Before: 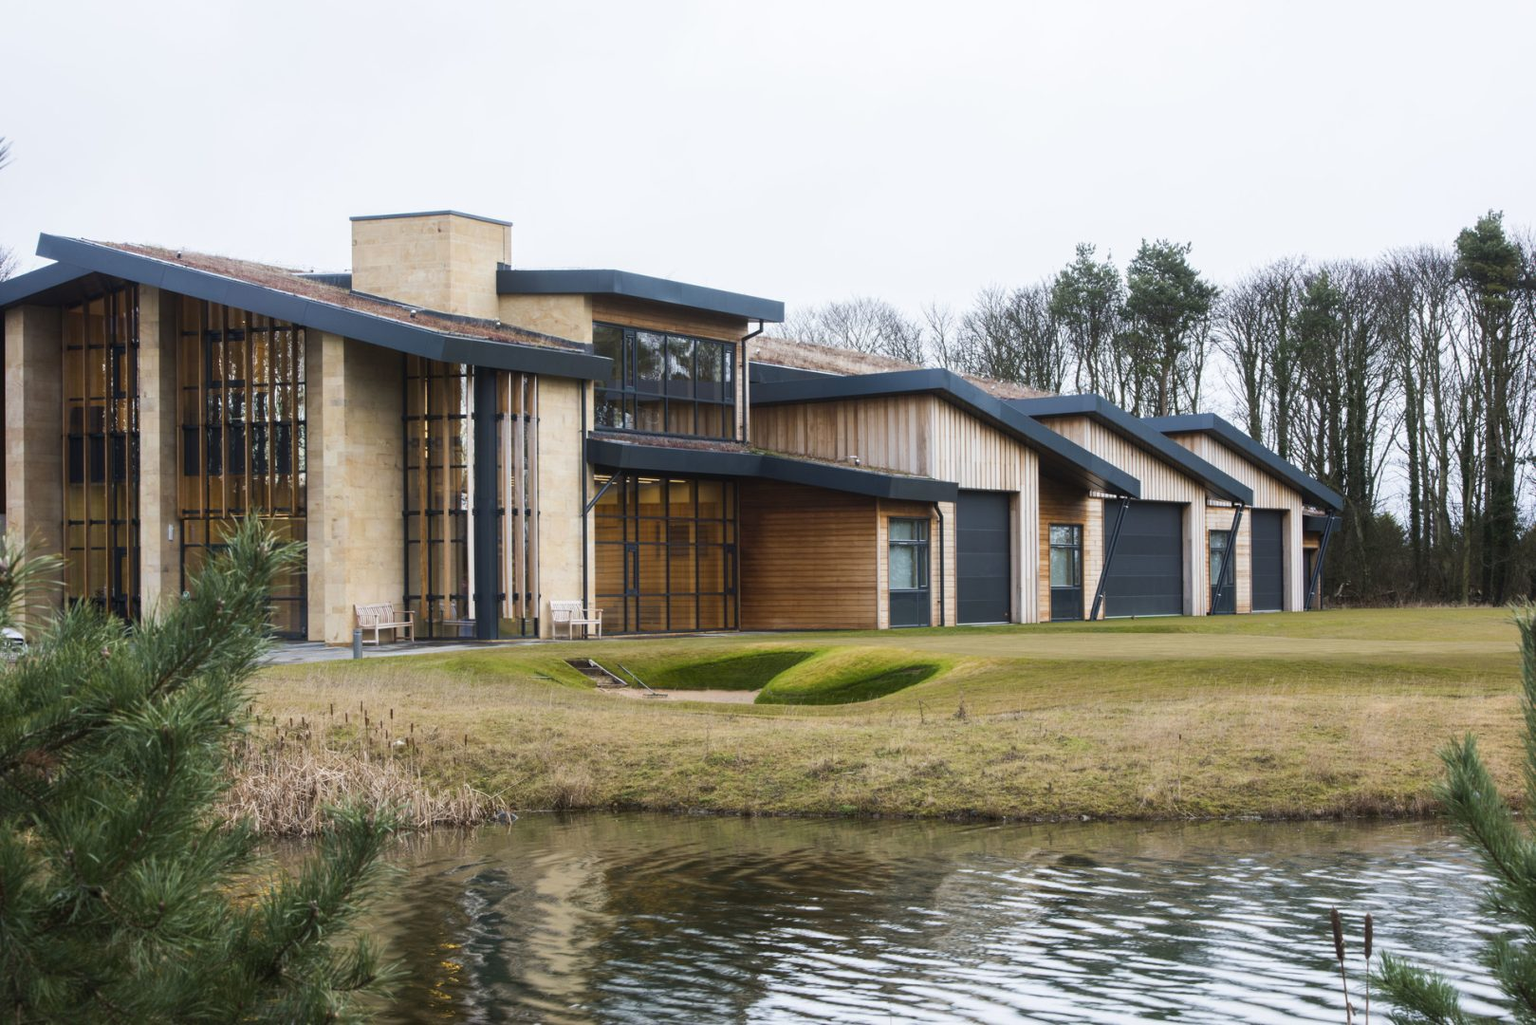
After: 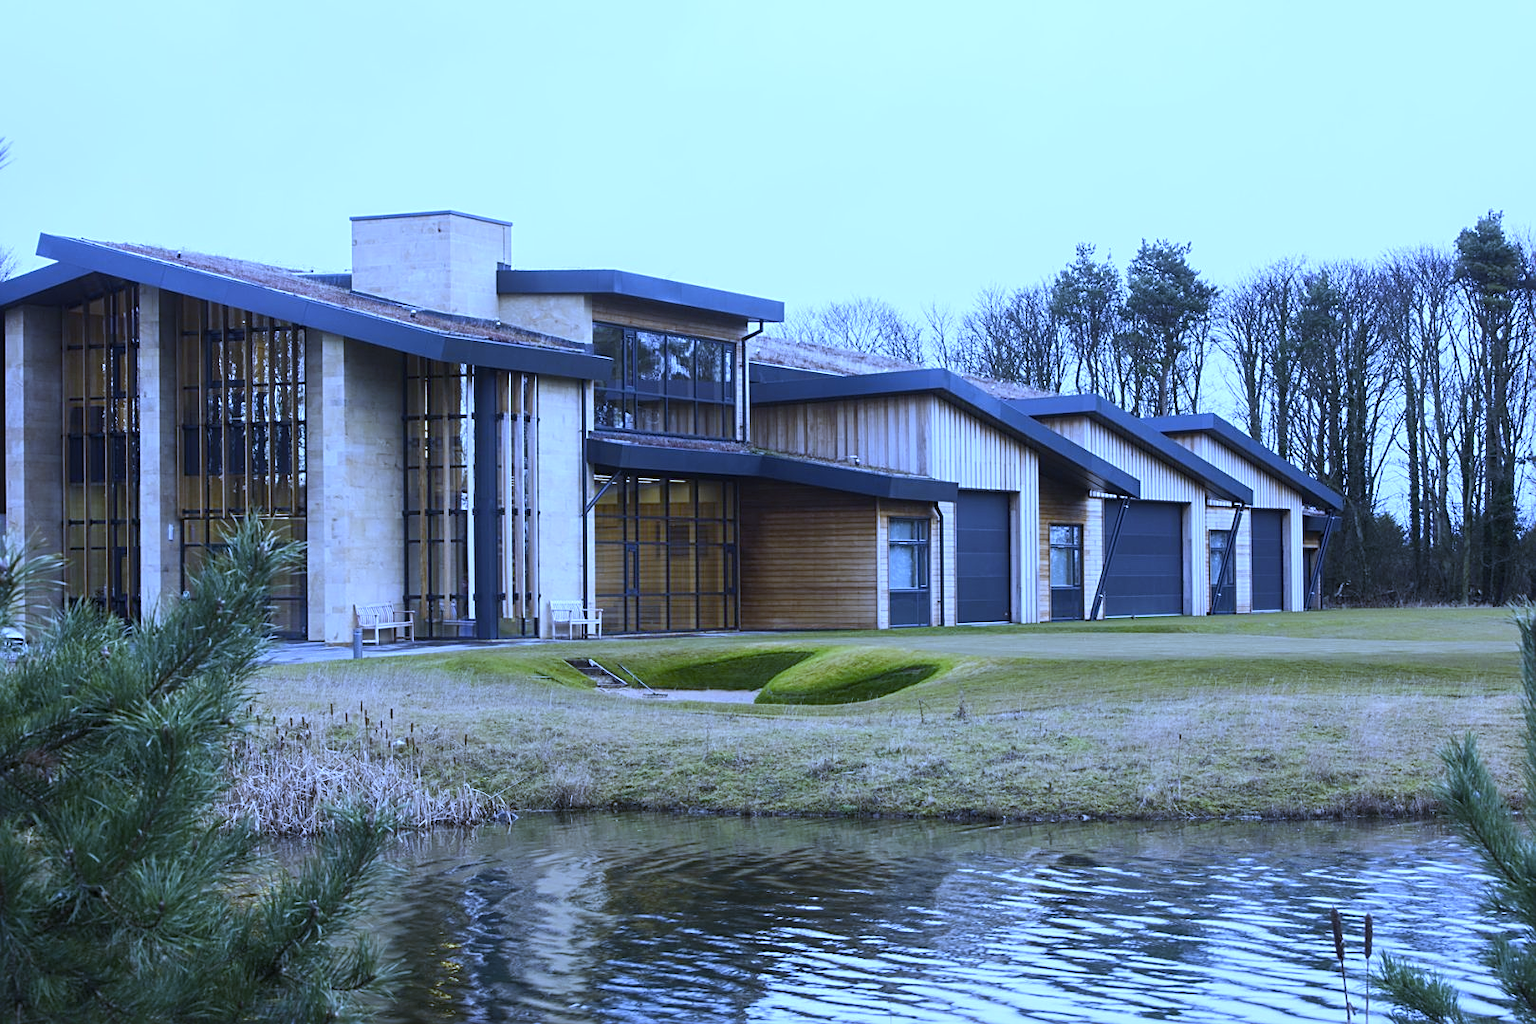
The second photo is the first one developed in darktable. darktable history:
white balance: red 0.766, blue 1.537
base curve: curves: ch0 [(0, 0) (0.283, 0.295) (1, 1)], preserve colors none
sharpen: on, module defaults
